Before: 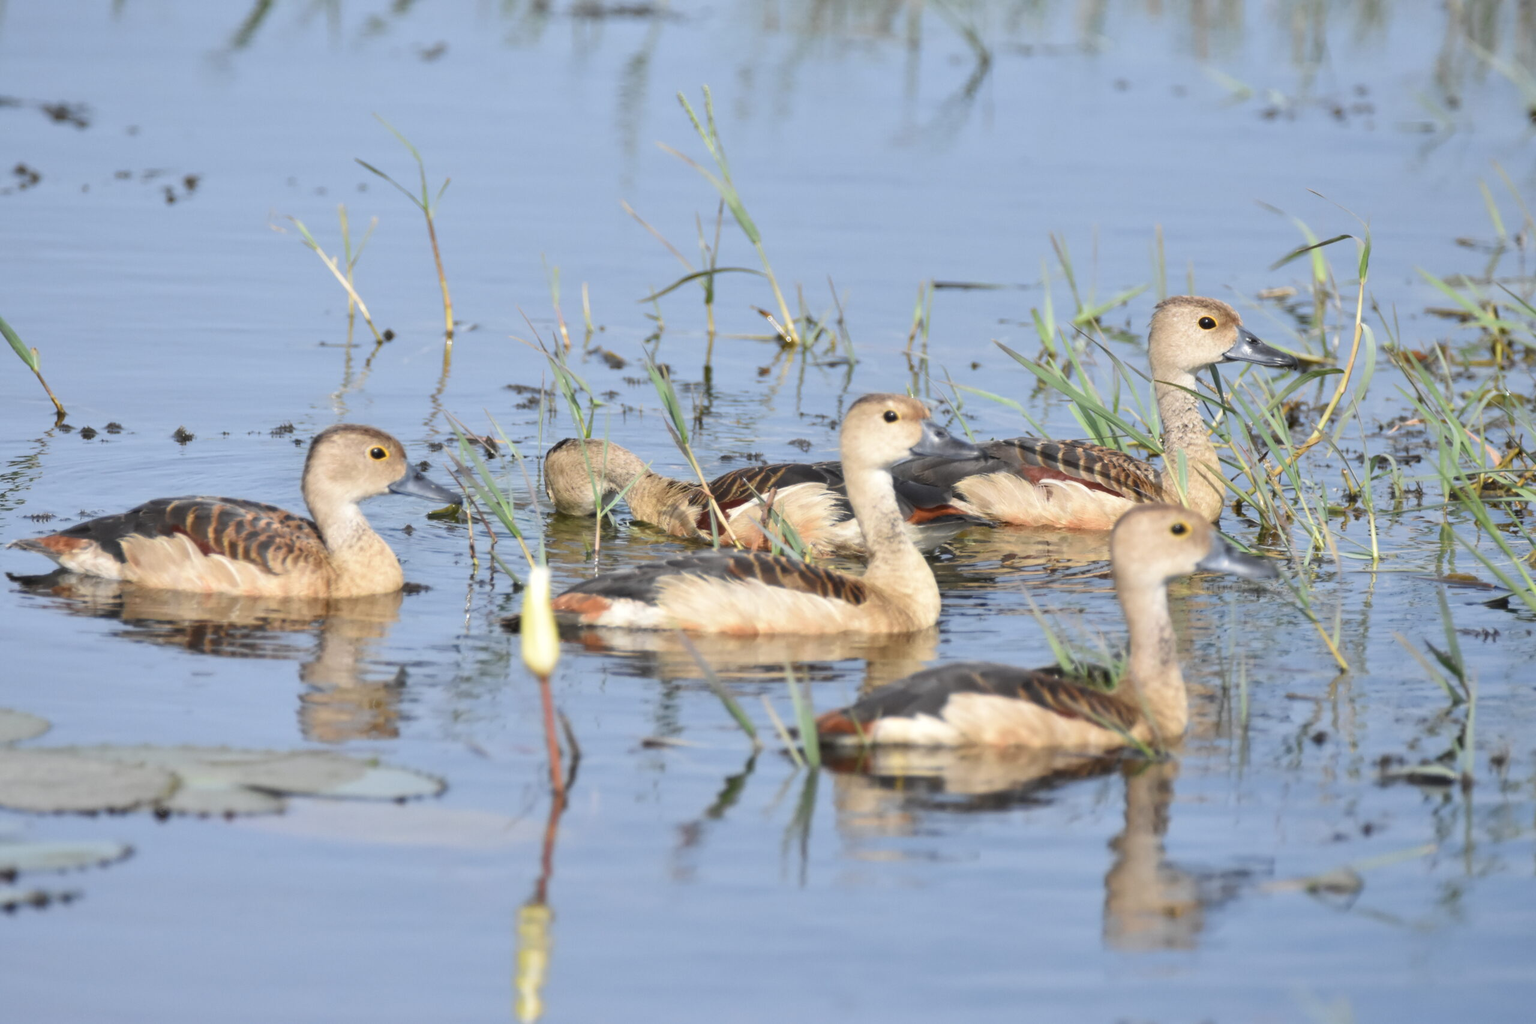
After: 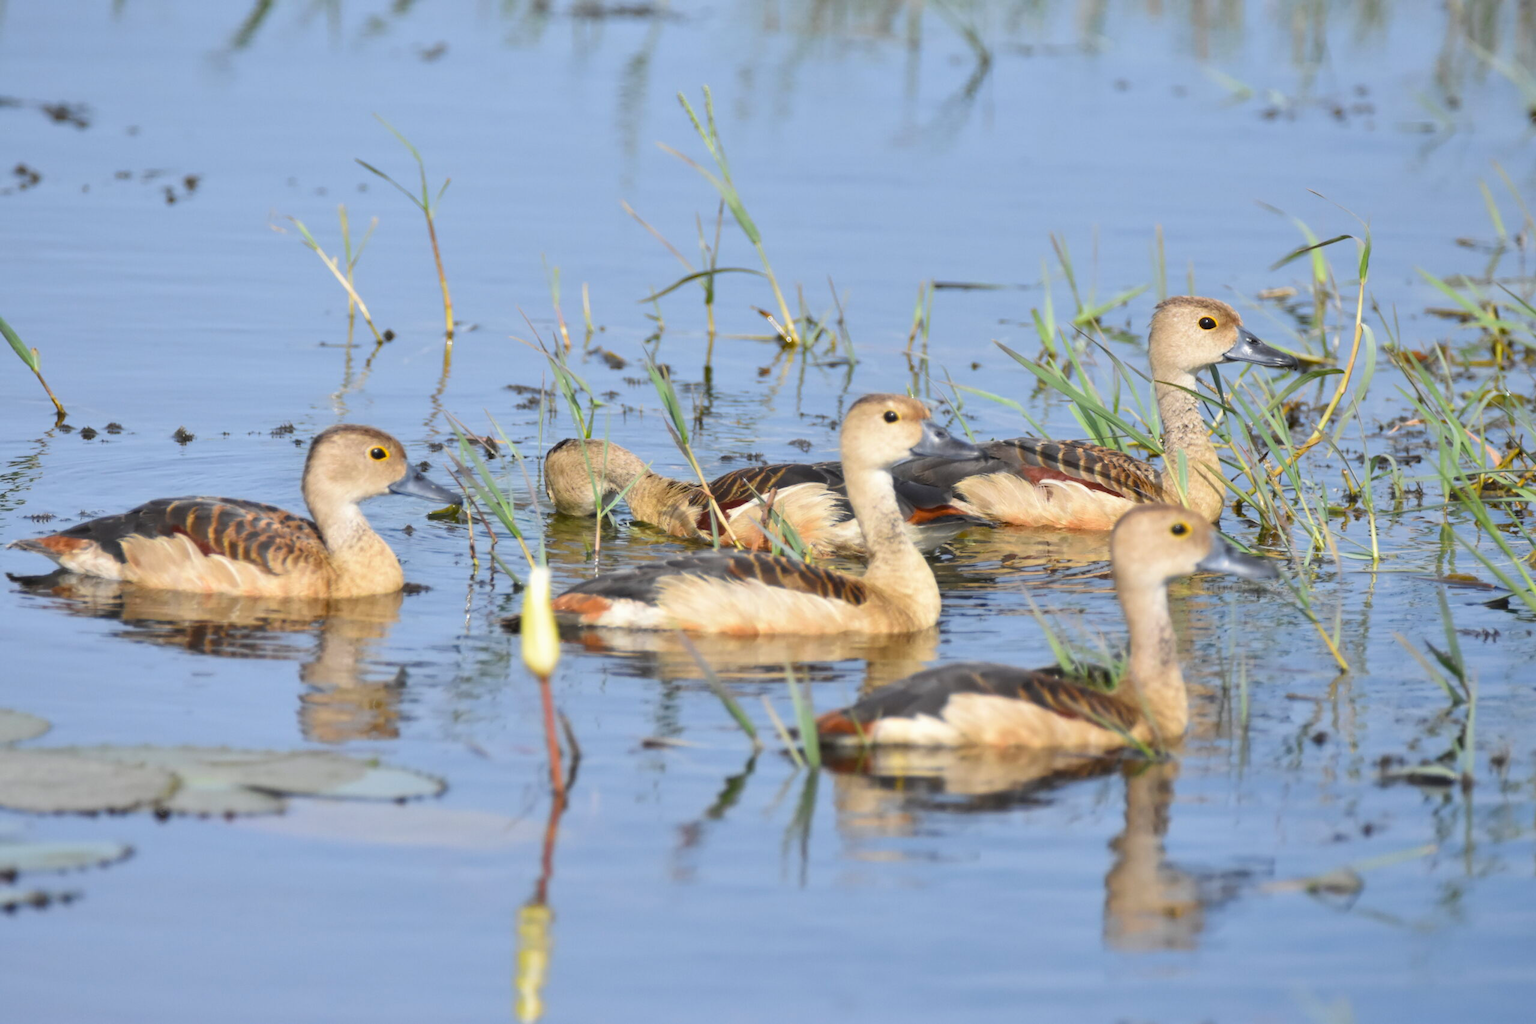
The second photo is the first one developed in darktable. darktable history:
color balance rgb: perceptual saturation grading › global saturation 19.488%, global vibrance 20%
exposure: exposure -0.04 EV, compensate exposure bias true, compensate highlight preservation false
